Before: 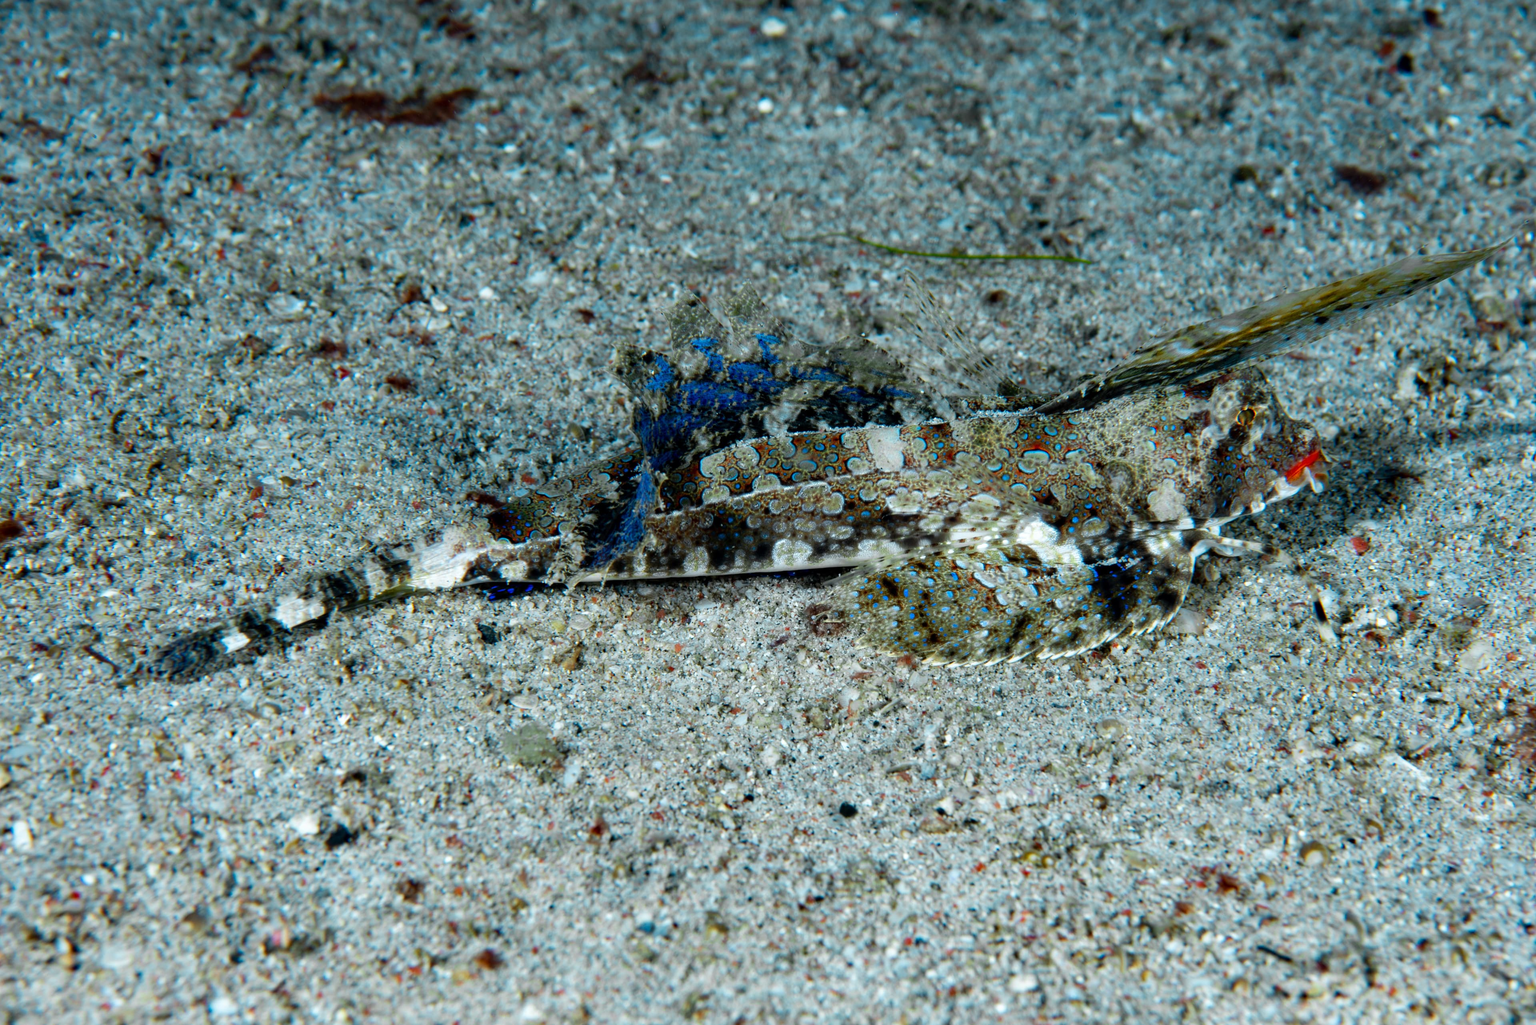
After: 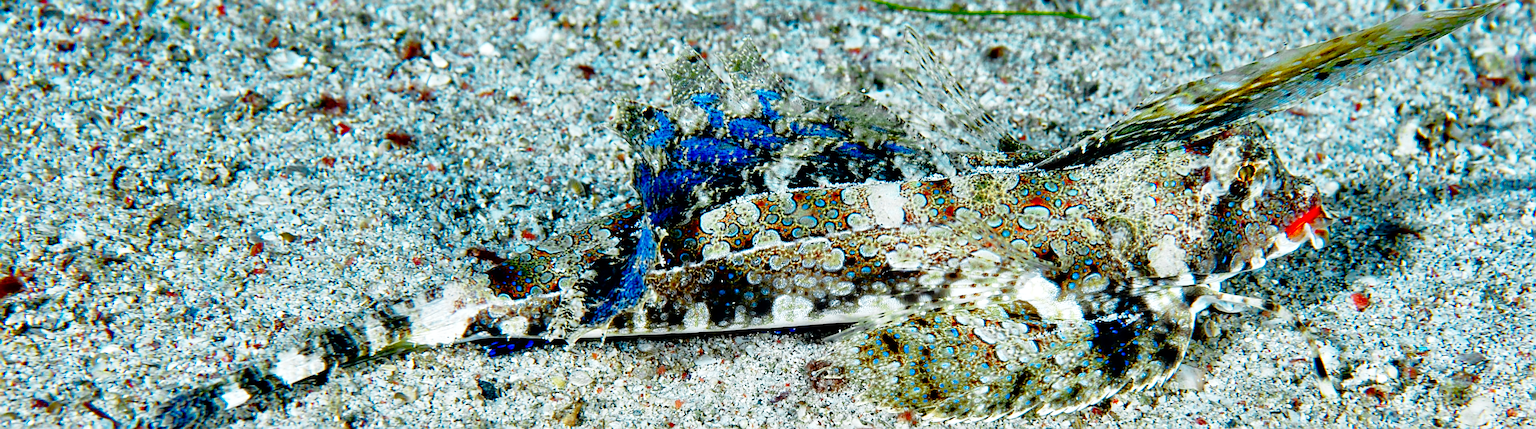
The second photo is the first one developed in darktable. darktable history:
crop and rotate: top 23.84%, bottom 34.294%
sharpen: radius 2.817, amount 0.715
contrast brightness saturation: brightness -0.25, saturation 0.2
tone equalizer: -7 EV 0.15 EV, -6 EV 0.6 EV, -5 EV 1.15 EV, -4 EV 1.33 EV, -3 EV 1.15 EV, -2 EV 0.6 EV, -1 EV 0.15 EV, mask exposure compensation -0.5 EV
base curve: curves: ch0 [(0, 0) (0.028, 0.03) (0.121, 0.232) (0.46, 0.748) (0.859, 0.968) (1, 1)], preserve colors none
